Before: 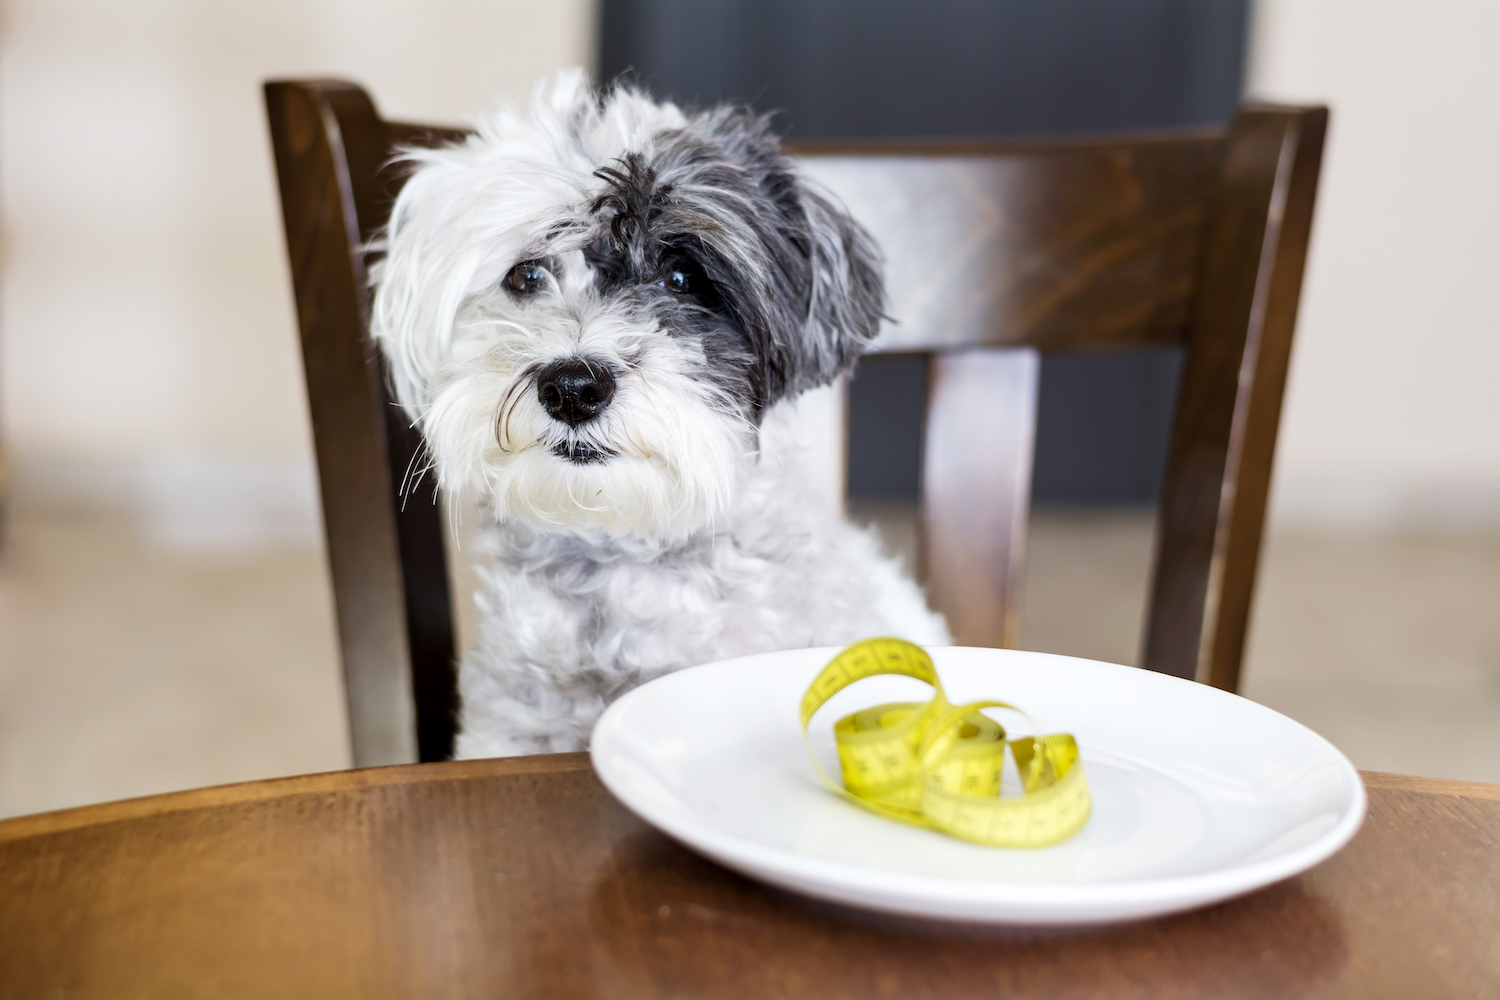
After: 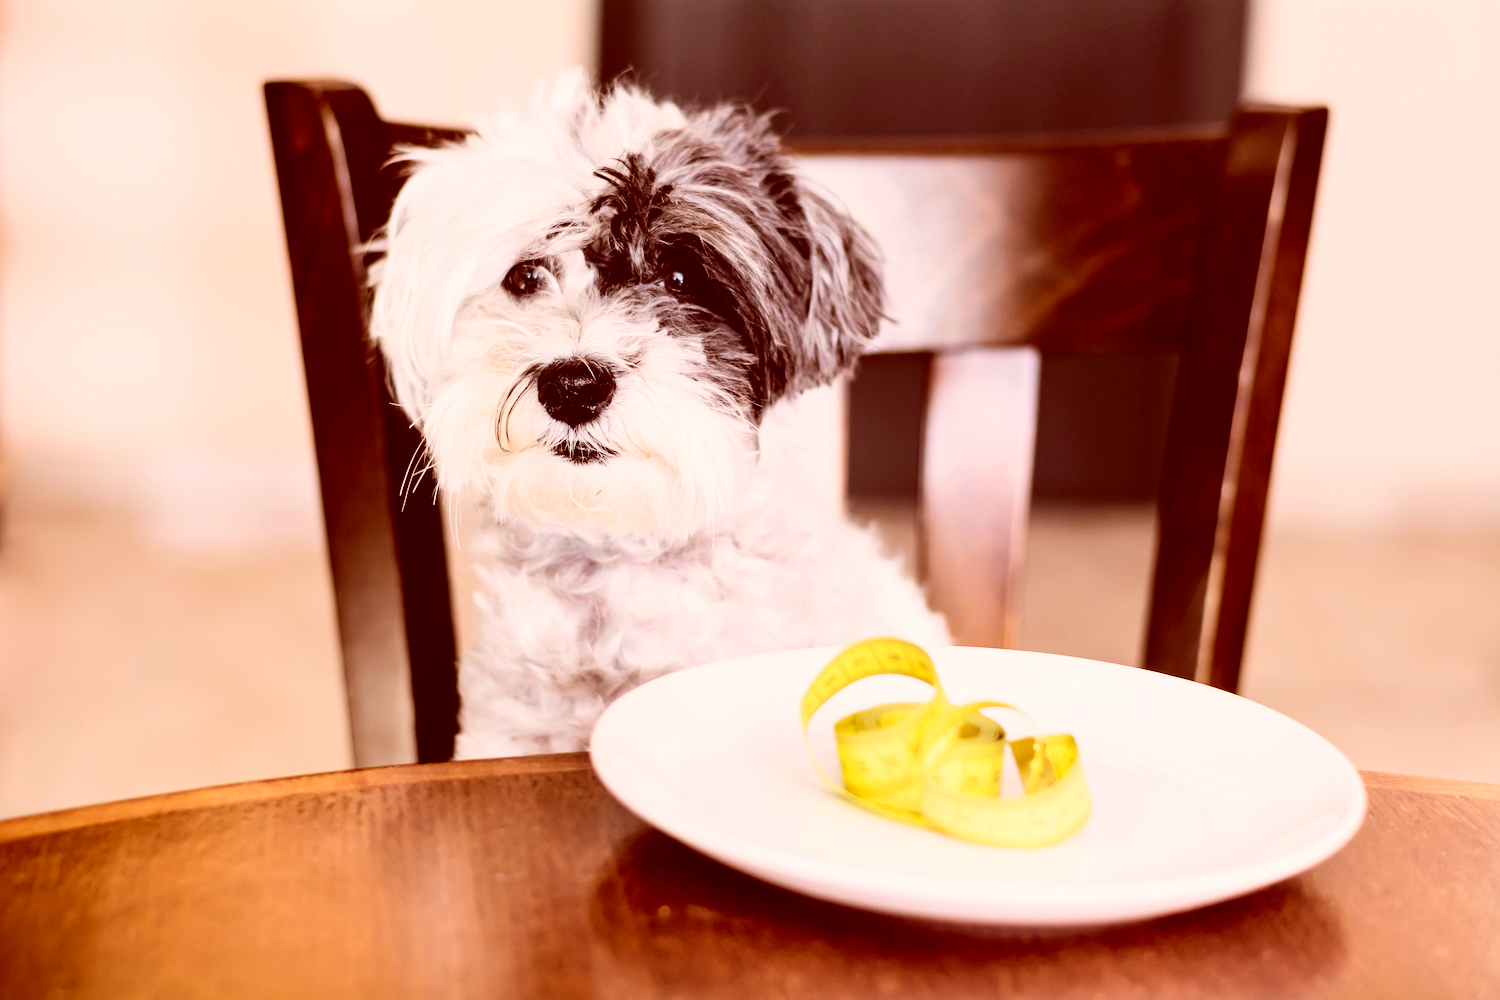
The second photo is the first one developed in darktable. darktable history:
base curve: curves: ch0 [(0, 0) (0.036, 0.025) (0.121, 0.166) (0.206, 0.329) (0.605, 0.79) (1, 1)]
color correction: highlights a* 9.31, highlights b* 8.56, shadows a* 39.74, shadows b* 39.68, saturation 0.806
